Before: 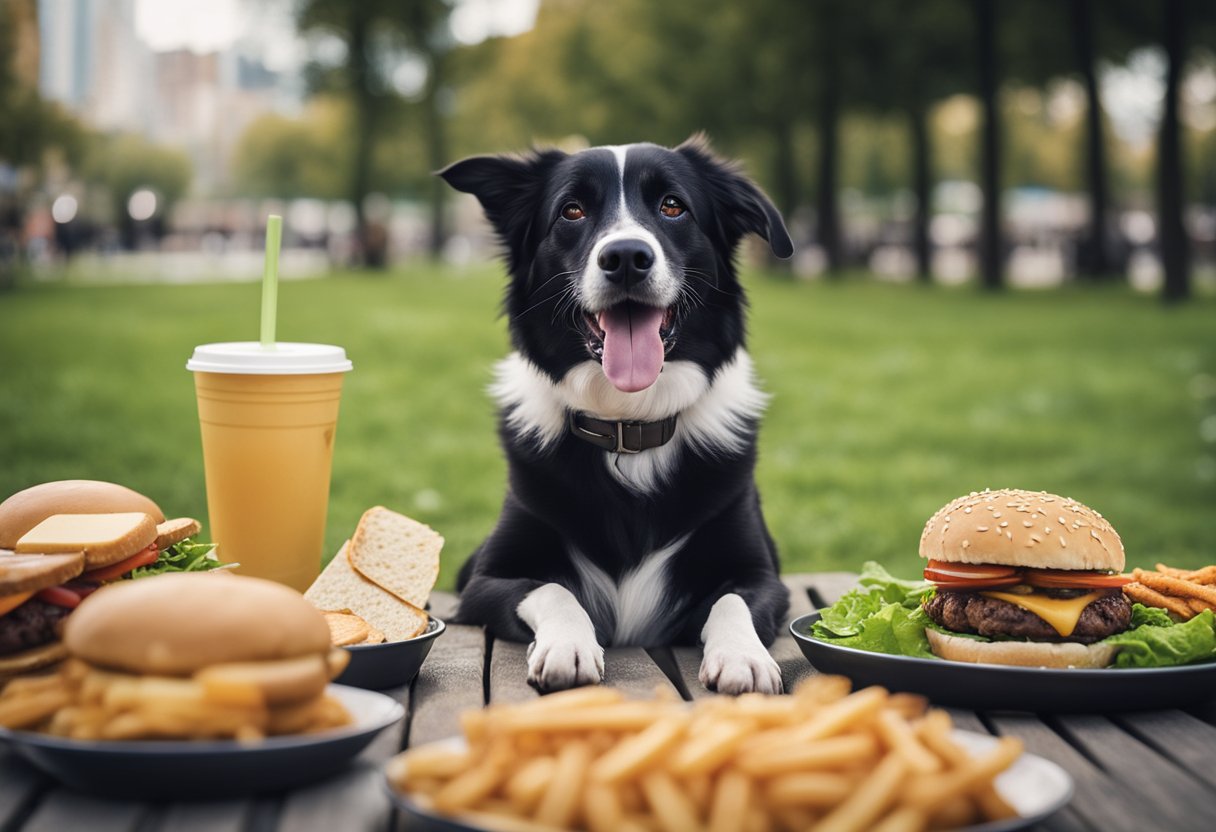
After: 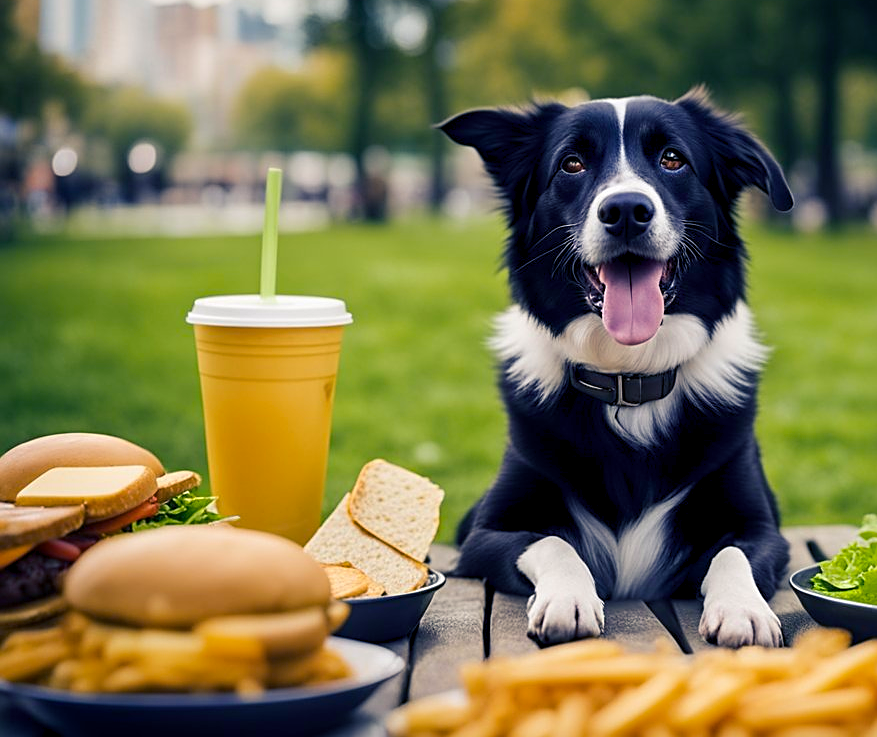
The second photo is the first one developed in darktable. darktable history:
sharpen: on, module defaults
crop: top 5.746%, right 27.85%, bottom 5.663%
color balance rgb: shadows lift › luminance -40.726%, shadows lift › chroma 14.46%, shadows lift › hue 260.15°, global offset › luminance -0.496%, linear chroma grading › global chroma 20.362%, perceptual saturation grading › global saturation 0.549%, global vibrance 20%
